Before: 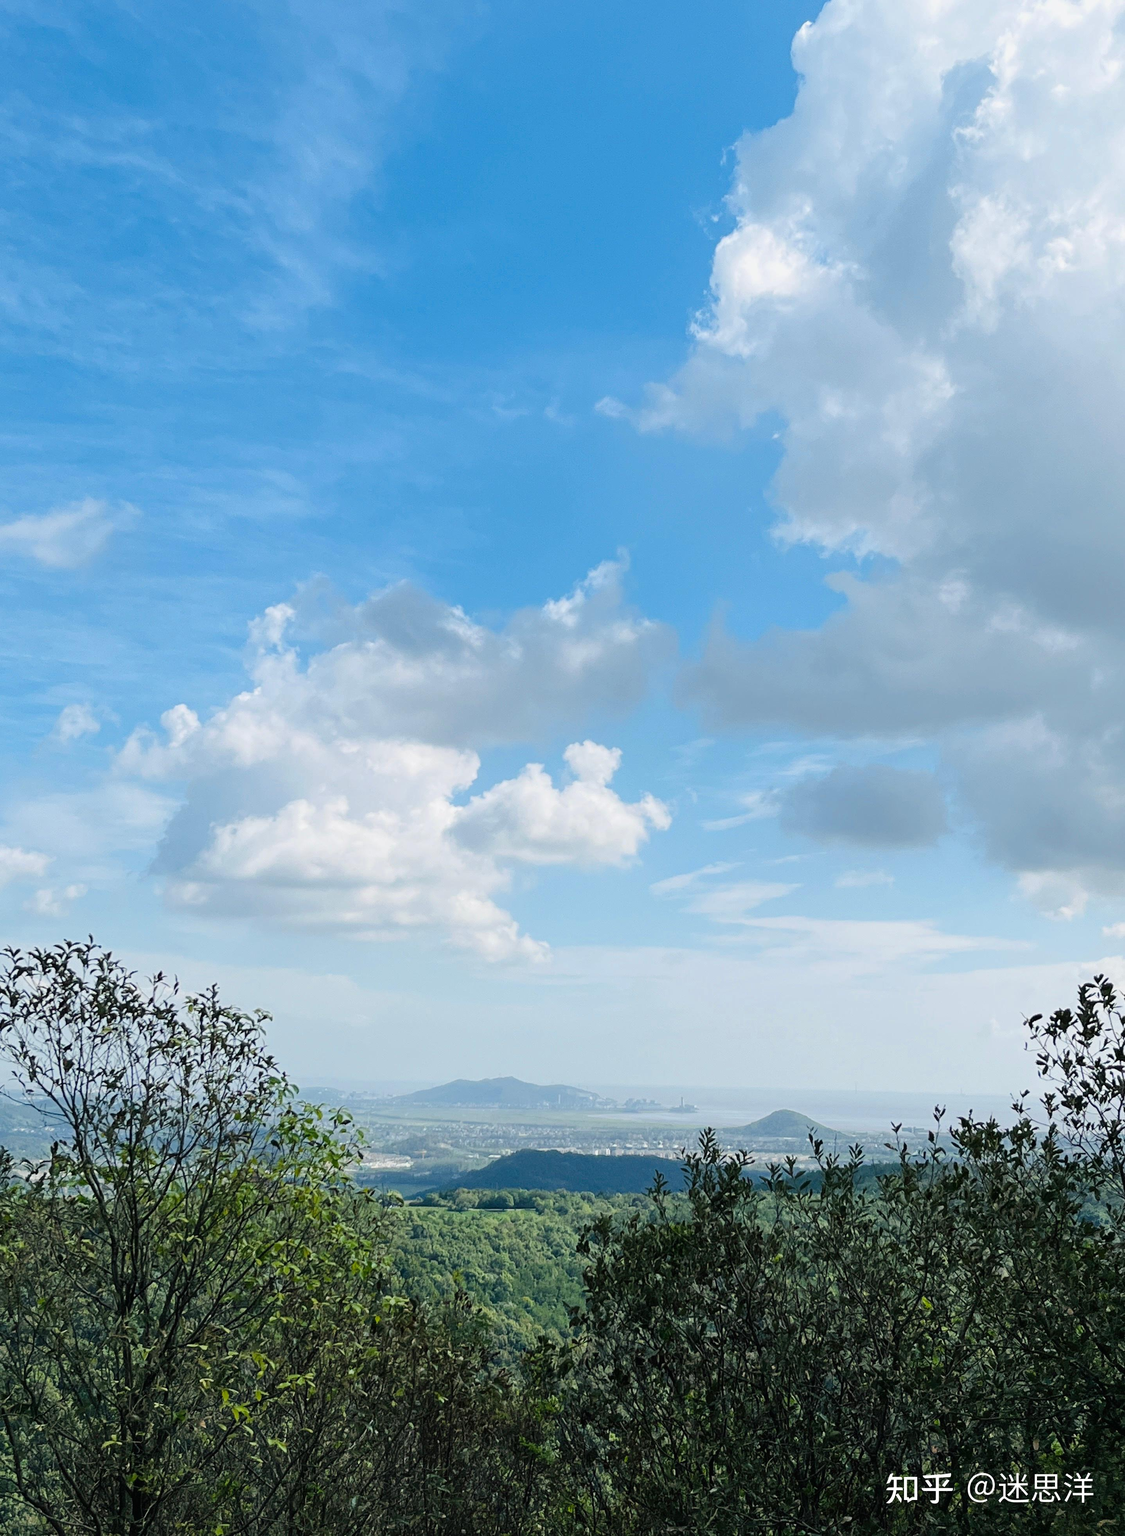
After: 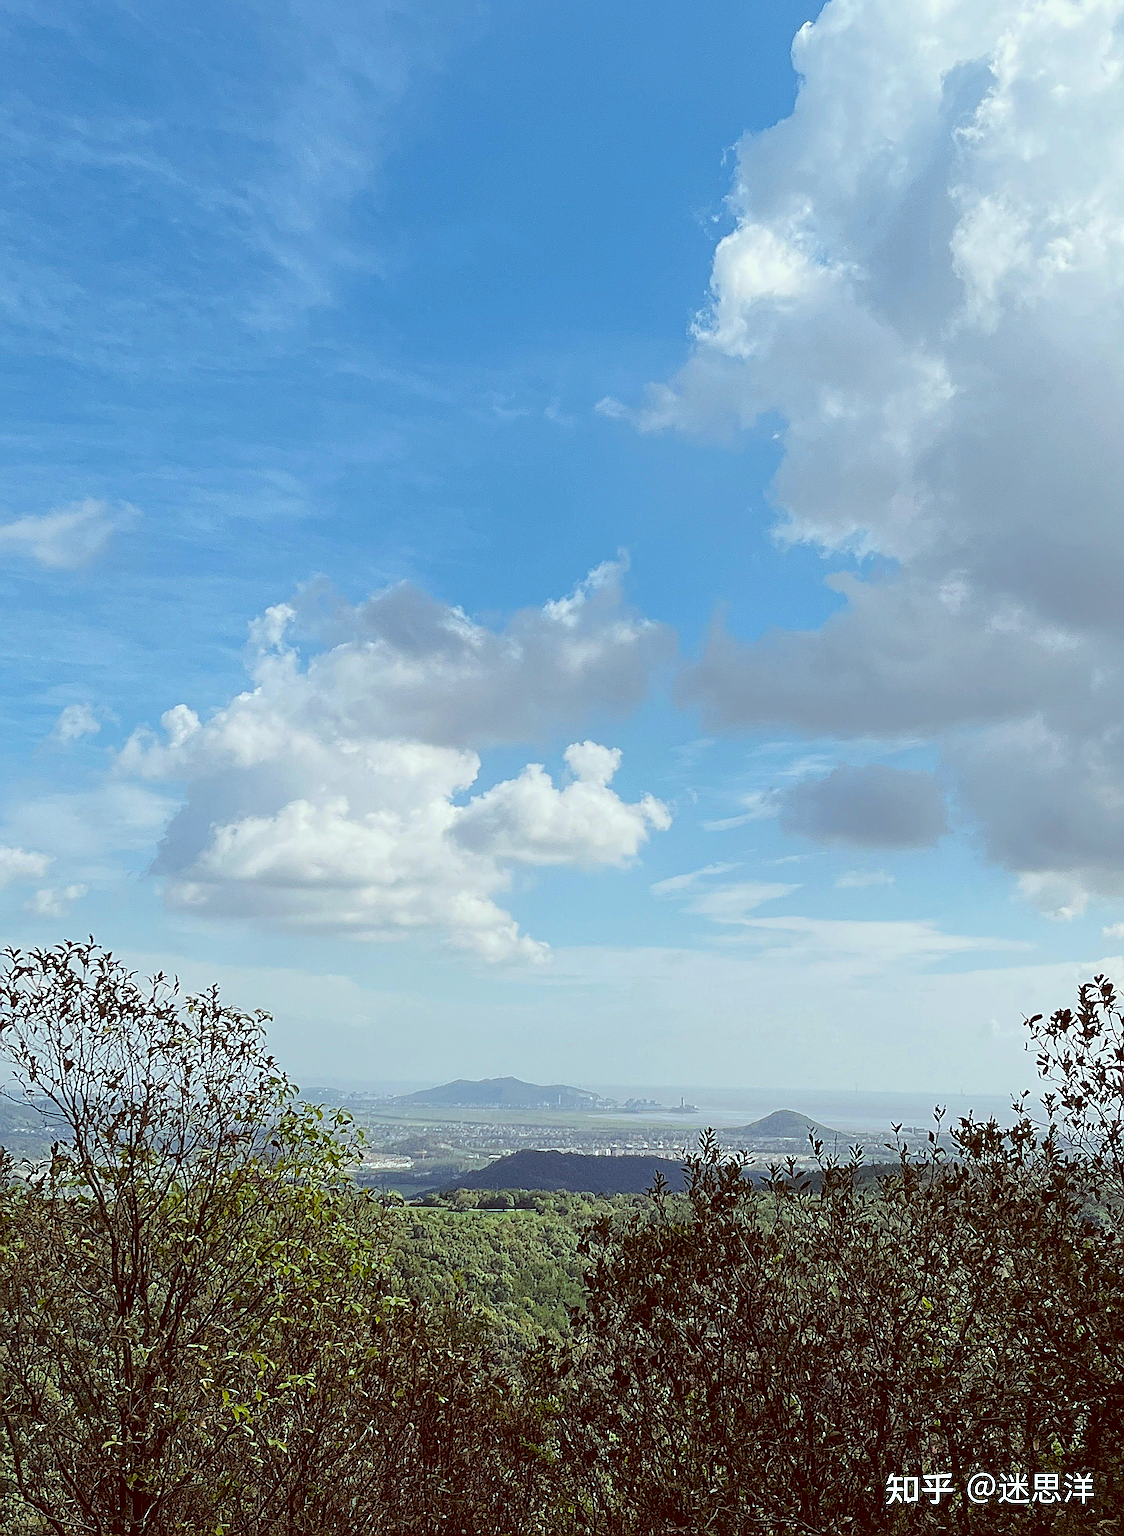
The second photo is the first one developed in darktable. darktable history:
sharpen: amount 1.844
color correction: highlights a* -7.22, highlights b* -0.156, shadows a* 20.42, shadows b* 11.06
haze removal: adaptive false
